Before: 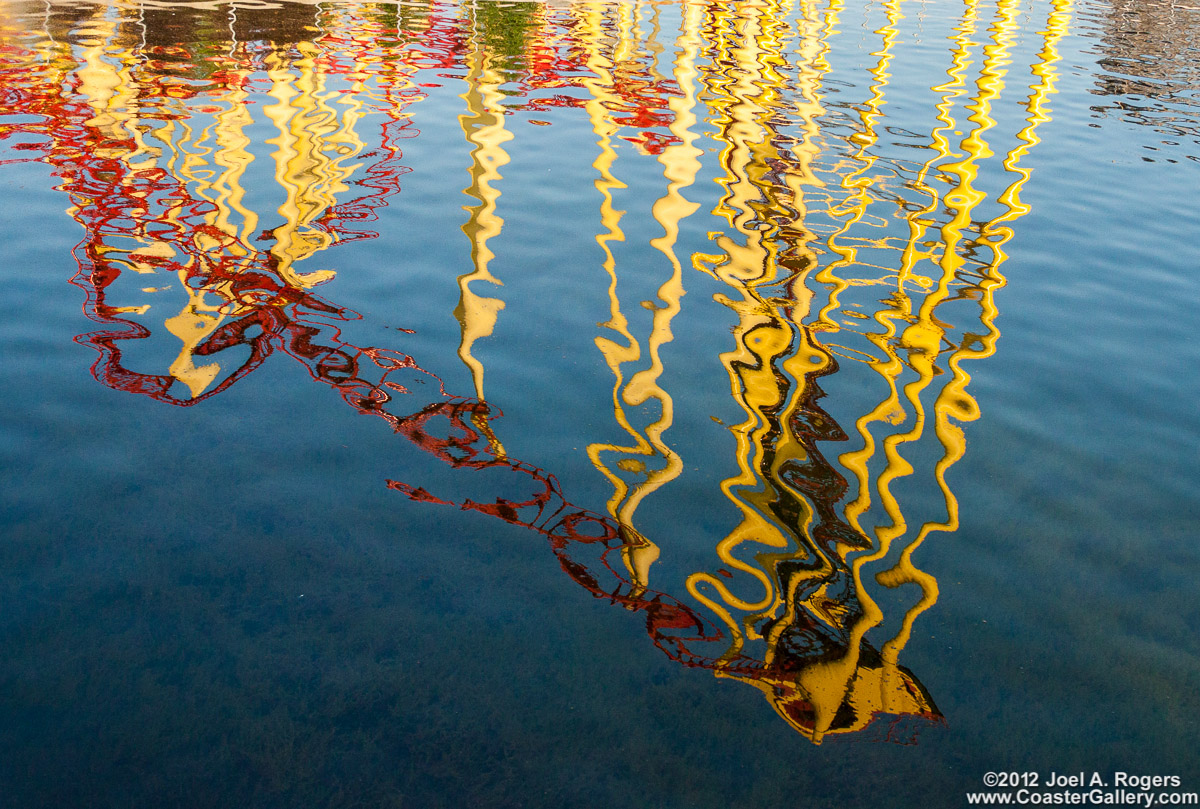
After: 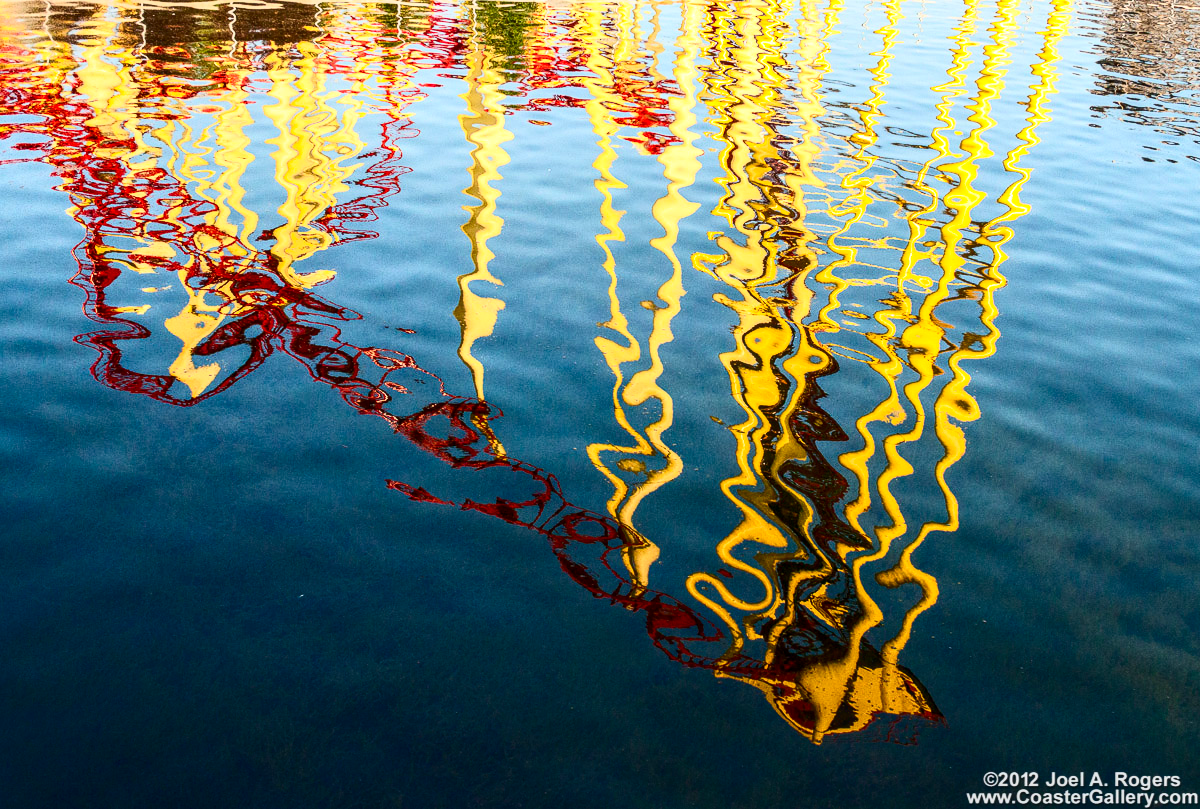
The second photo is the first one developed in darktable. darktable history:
contrast brightness saturation: contrast 0.402, brightness 0.103, saturation 0.211
local contrast: on, module defaults
